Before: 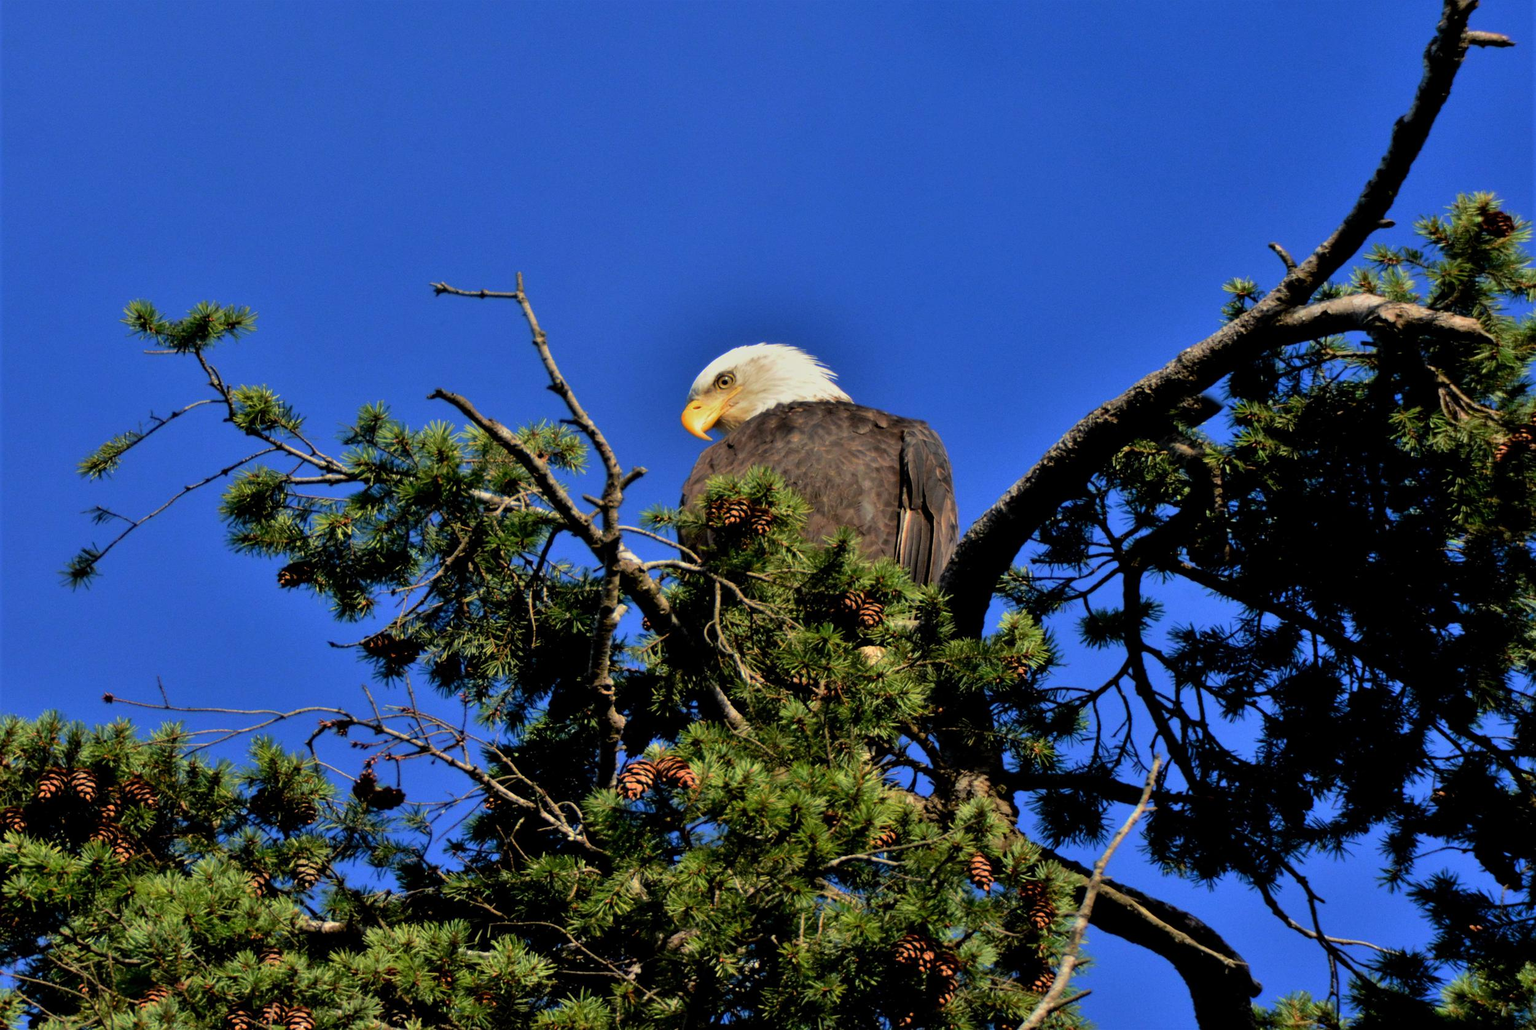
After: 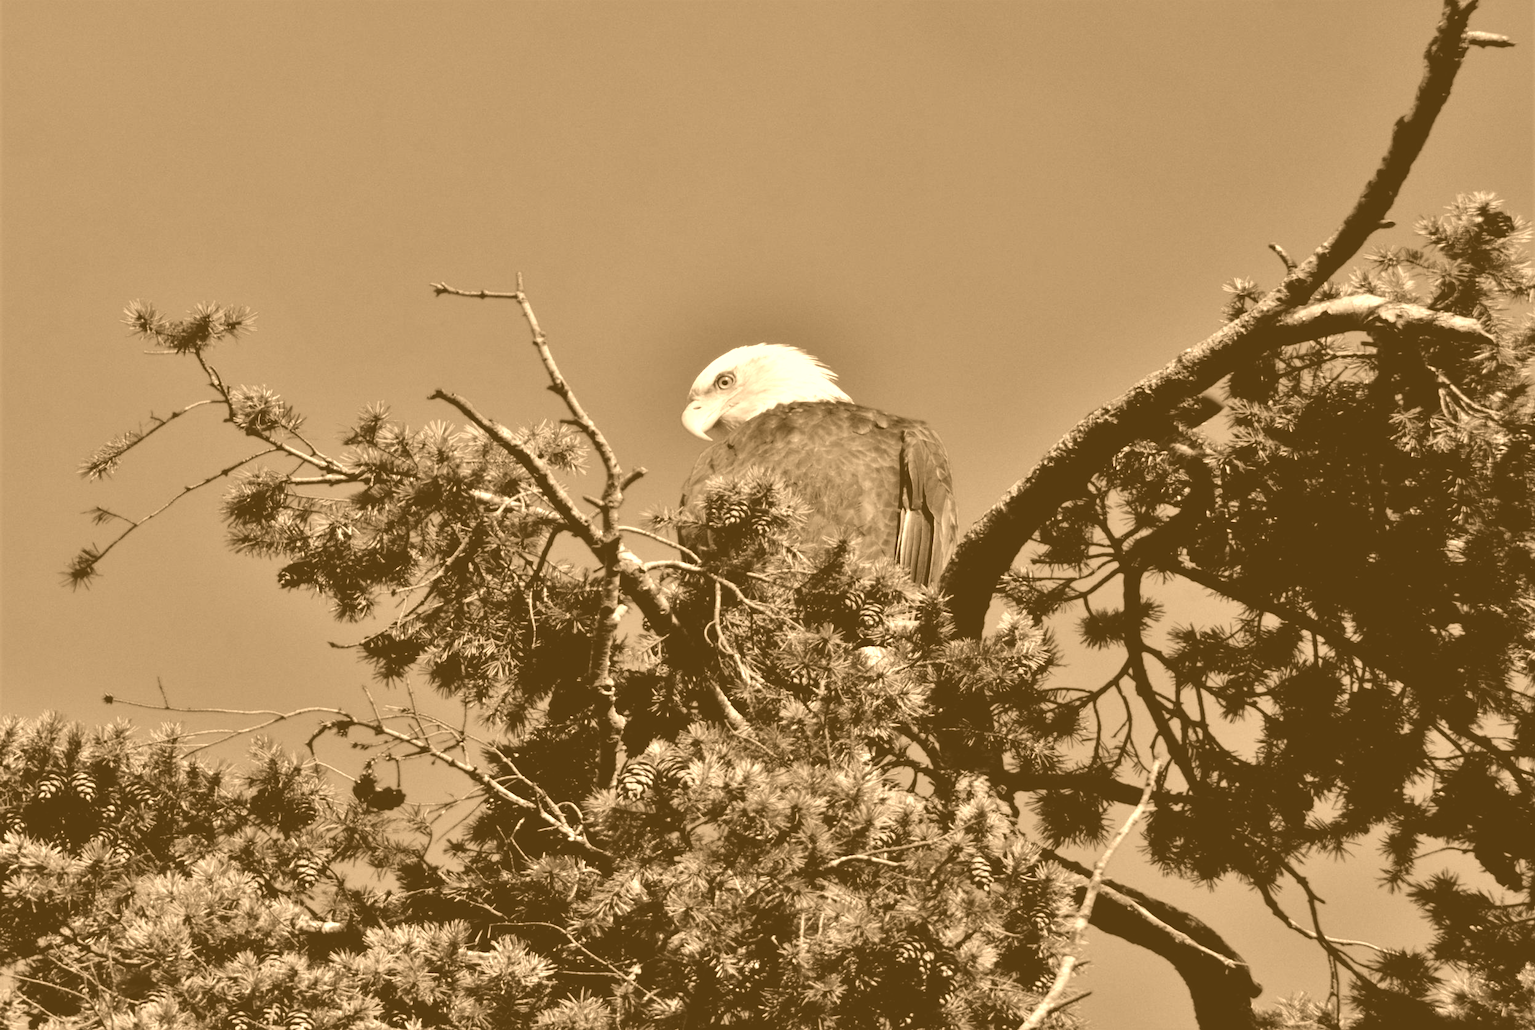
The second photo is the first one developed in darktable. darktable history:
exposure: black level correction 0.001, exposure -0.125 EV, compensate exposure bias true, compensate highlight preservation false
colorize: hue 28.8°, source mix 100%
